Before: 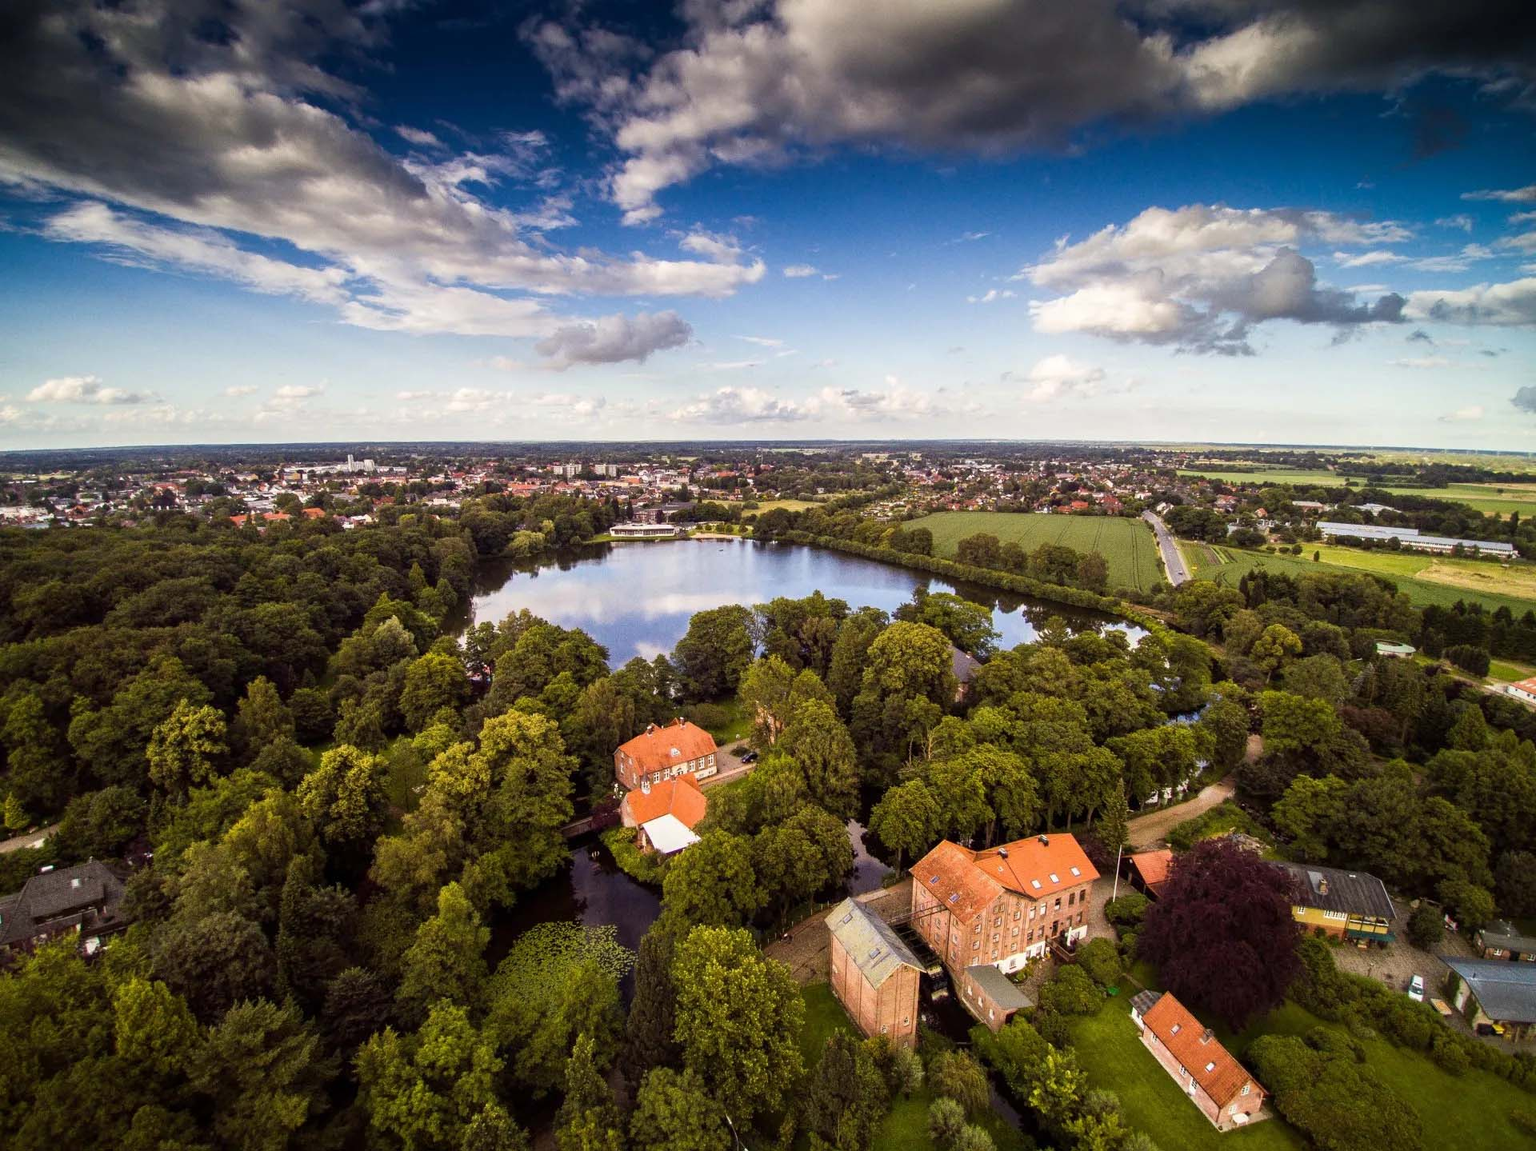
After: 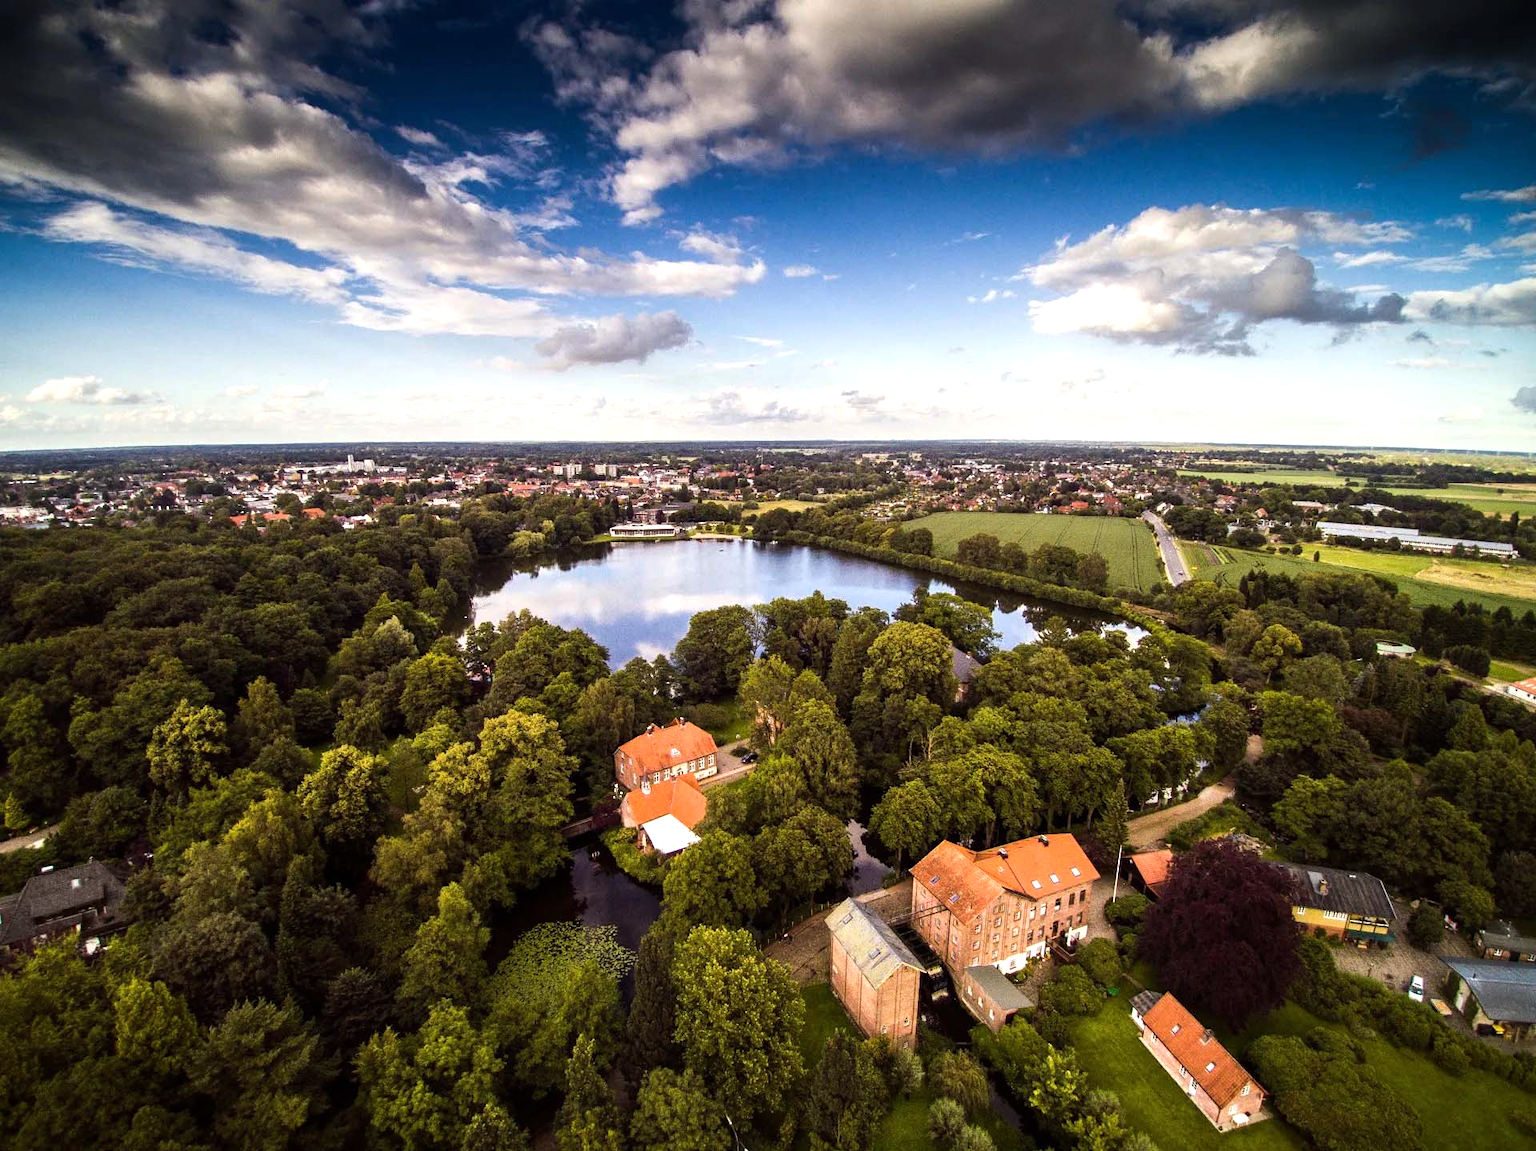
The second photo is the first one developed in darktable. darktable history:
white balance: emerald 1
sharpen: radius 2.883, amount 0.868, threshold 47.523
tone equalizer: -8 EV -0.417 EV, -7 EV -0.389 EV, -6 EV -0.333 EV, -5 EV -0.222 EV, -3 EV 0.222 EV, -2 EV 0.333 EV, -1 EV 0.389 EV, +0 EV 0.417 EV, edges refinement/feathering 500, mask exposure compensation -1.25 EV, preserve details no
